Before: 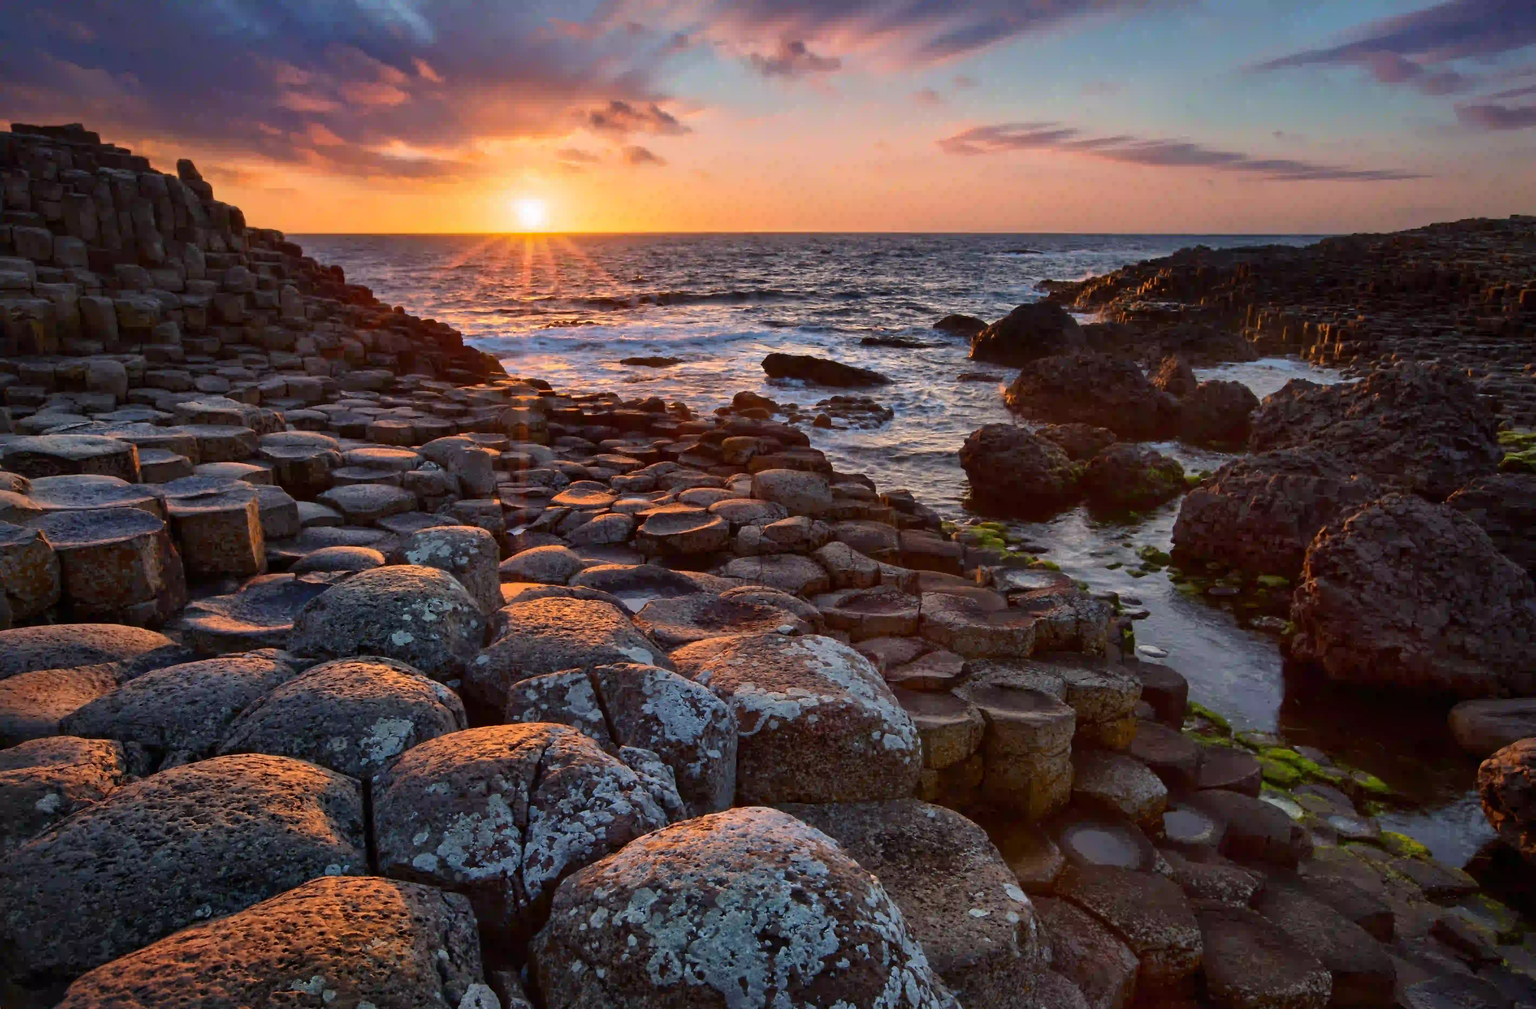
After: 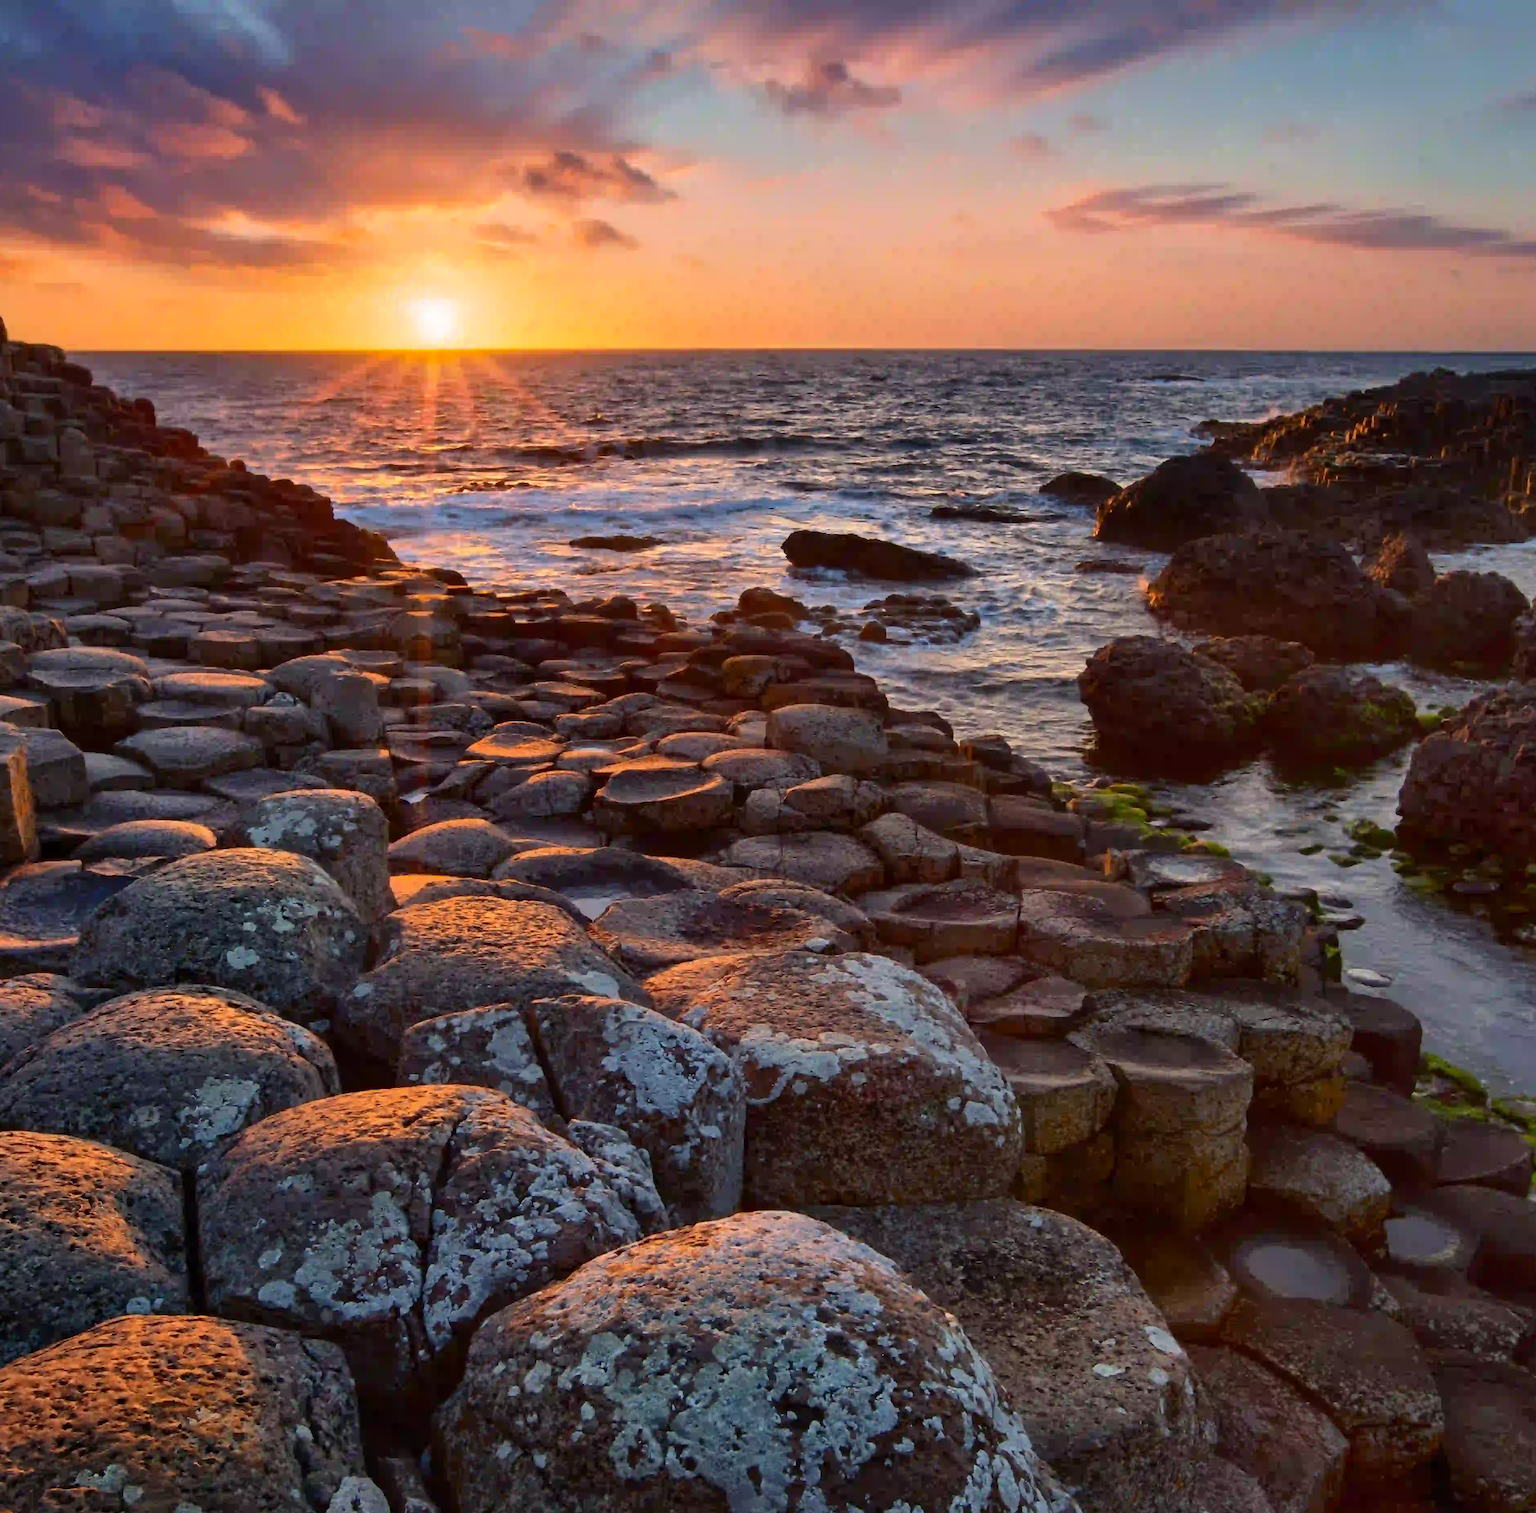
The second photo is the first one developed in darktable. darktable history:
crop and rotate: left 15.695%, right 17.675%
color correction: highlights a* 0.746, highlights b* 2.82, saturation 1.06
